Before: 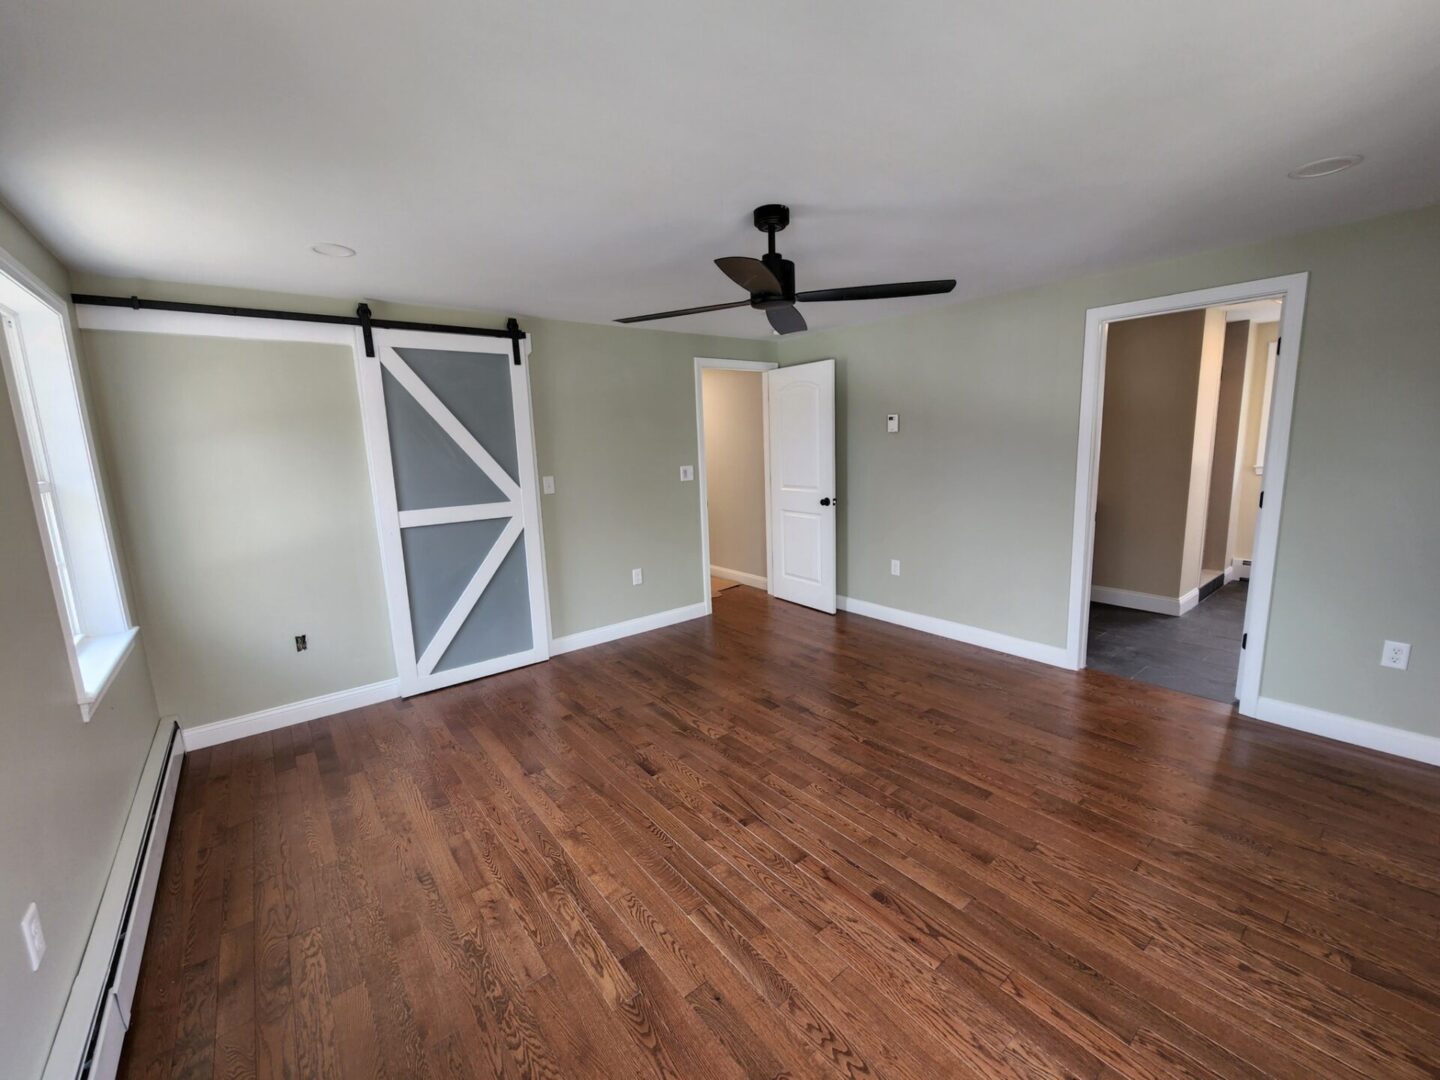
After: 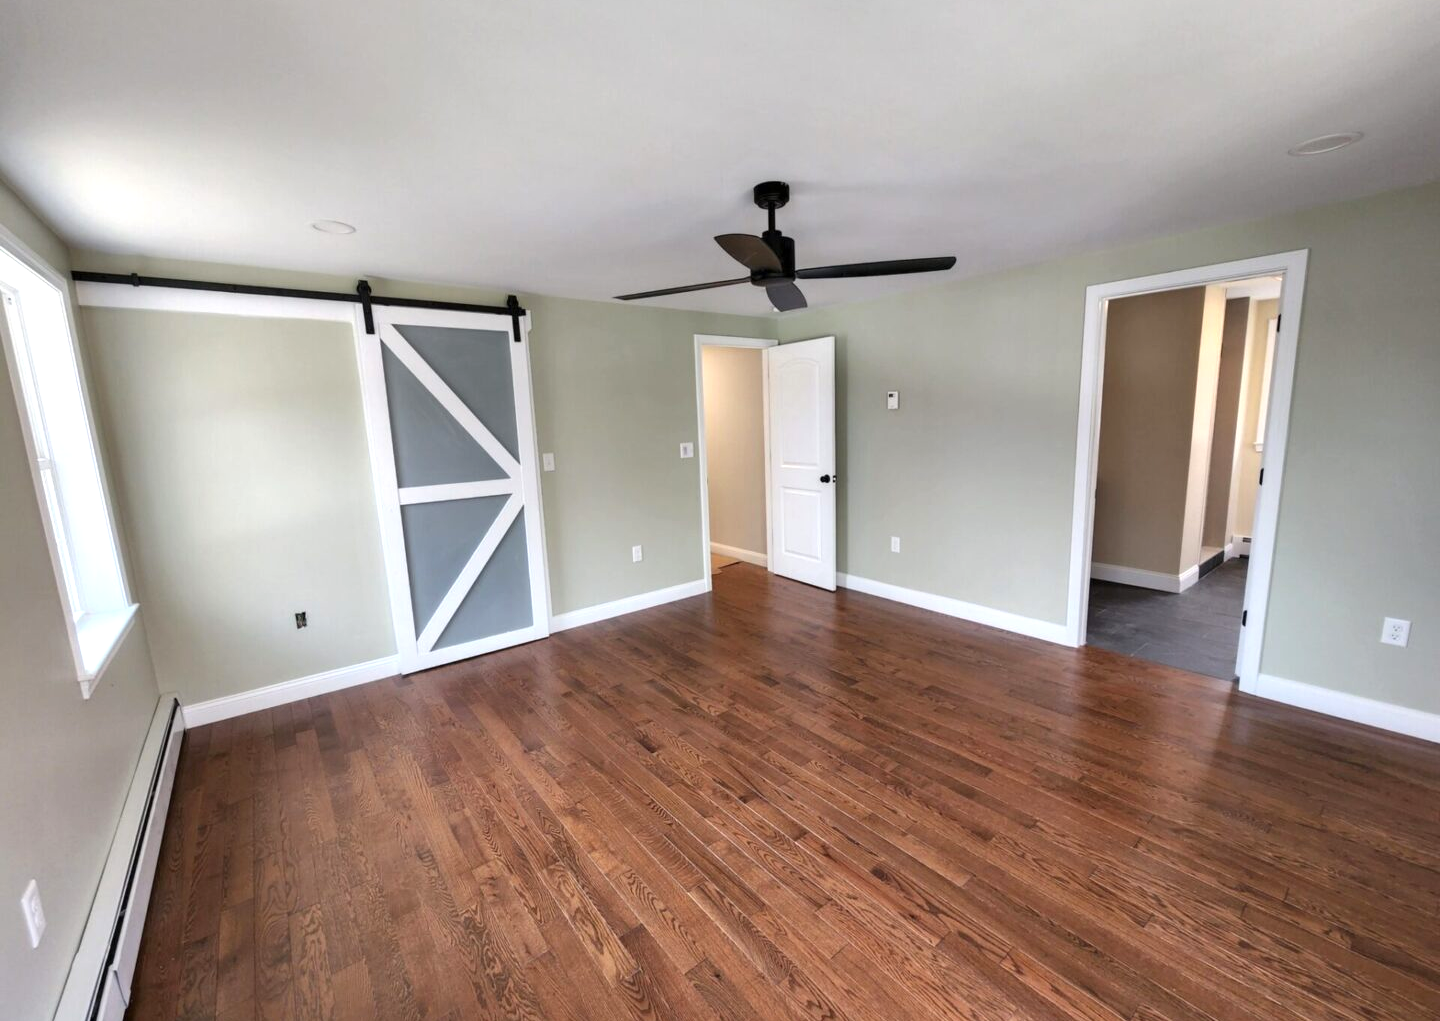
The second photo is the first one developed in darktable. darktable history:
exposure: exposure 0.515 EV, compensate exposure bias true, compensate highlight preservation false
crop and rotate: top 2.19%, bottom 3.186%
